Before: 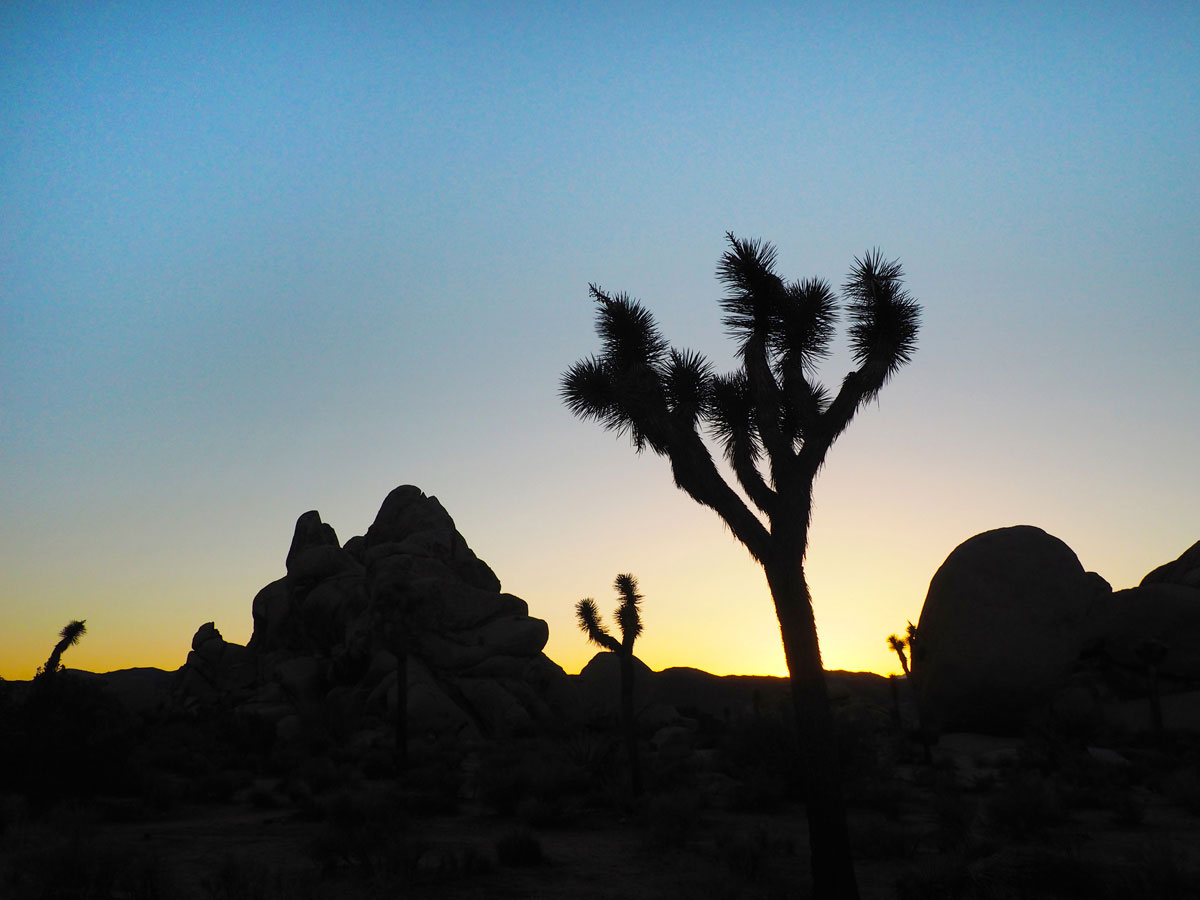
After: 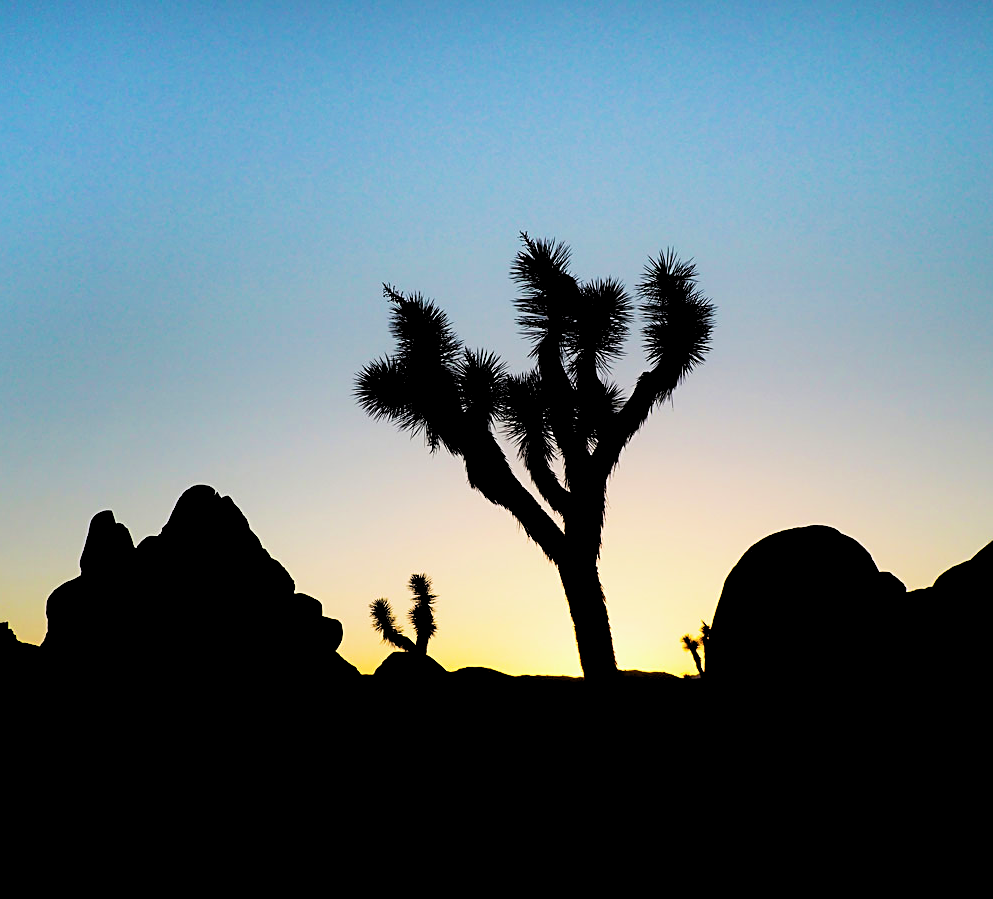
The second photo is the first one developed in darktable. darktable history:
velvia: on, module defaults
contrast equalizer: y [[0.5, 0.542, 0.583, 0.625, 0.667, 0.708], [0.5 ×6], [0.5 ×6], [0, 0.033, 0.067, 0.1, 0.133, 0.167], [0, 0.05, 0.1, 0.15, 0.2, 0.25]], mix -0.207
sharpen: on, module defaults
crop: left 17.245%, bottom 0.033%
levels: levels [0.062, 0.494, 0.925]
filmic rgb: black relative exposure -8.03 EV, white relative exposure 4.01 EV, hardness 4.14, latitude 49.58%, contrast 1.101
tone equalizer: mask exposure compensation -0.496 EV
